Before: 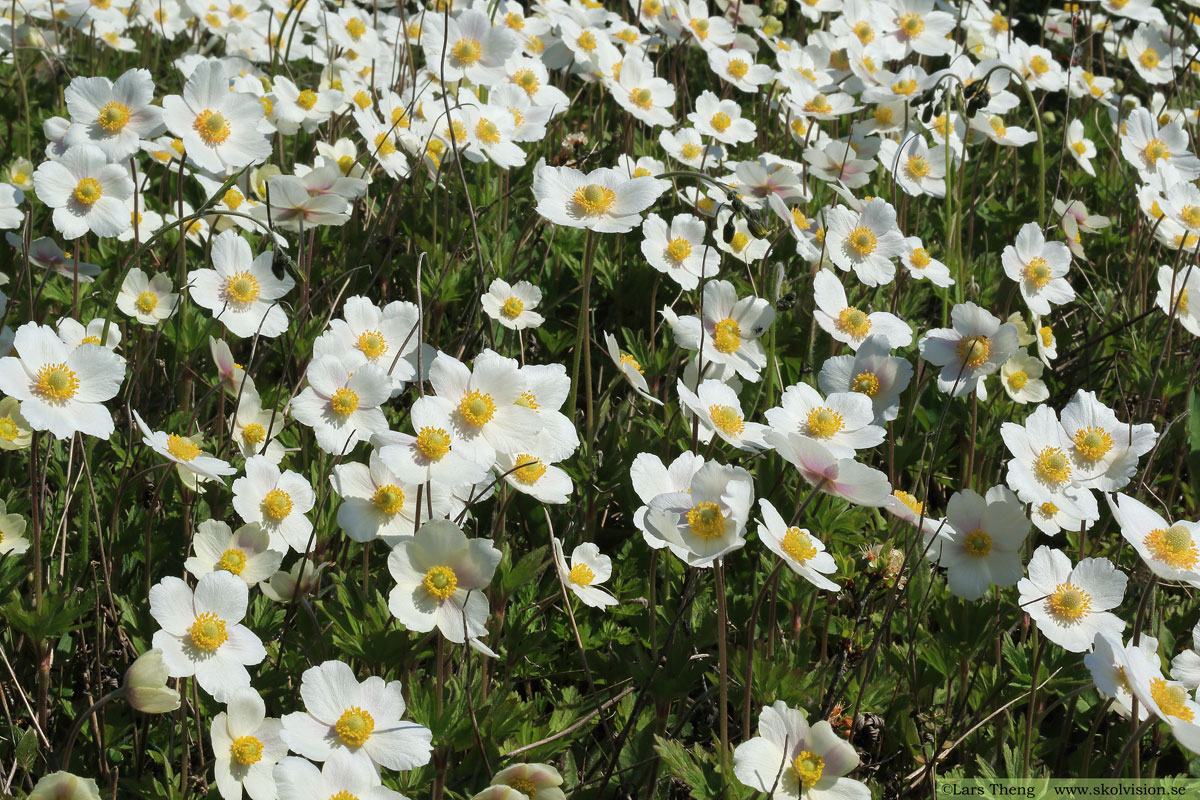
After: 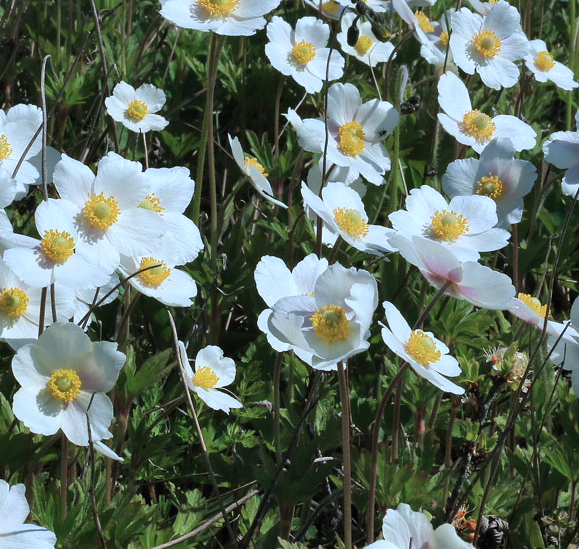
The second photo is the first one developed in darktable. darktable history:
crop: left 31.379%, top 24.658%, right 20.326%, bottom 6.628%
color correction: highlights a* -4.18, highlights b* -10.81
rotate and perspective: automatic cropping original format, crop left 0, crop top 0
shadows and highlights: white point adjustment 1, soften with gaussian
color calibration: illuminant as shot in camera, x 0.358, y 0.373, temperature 4628.91 K
